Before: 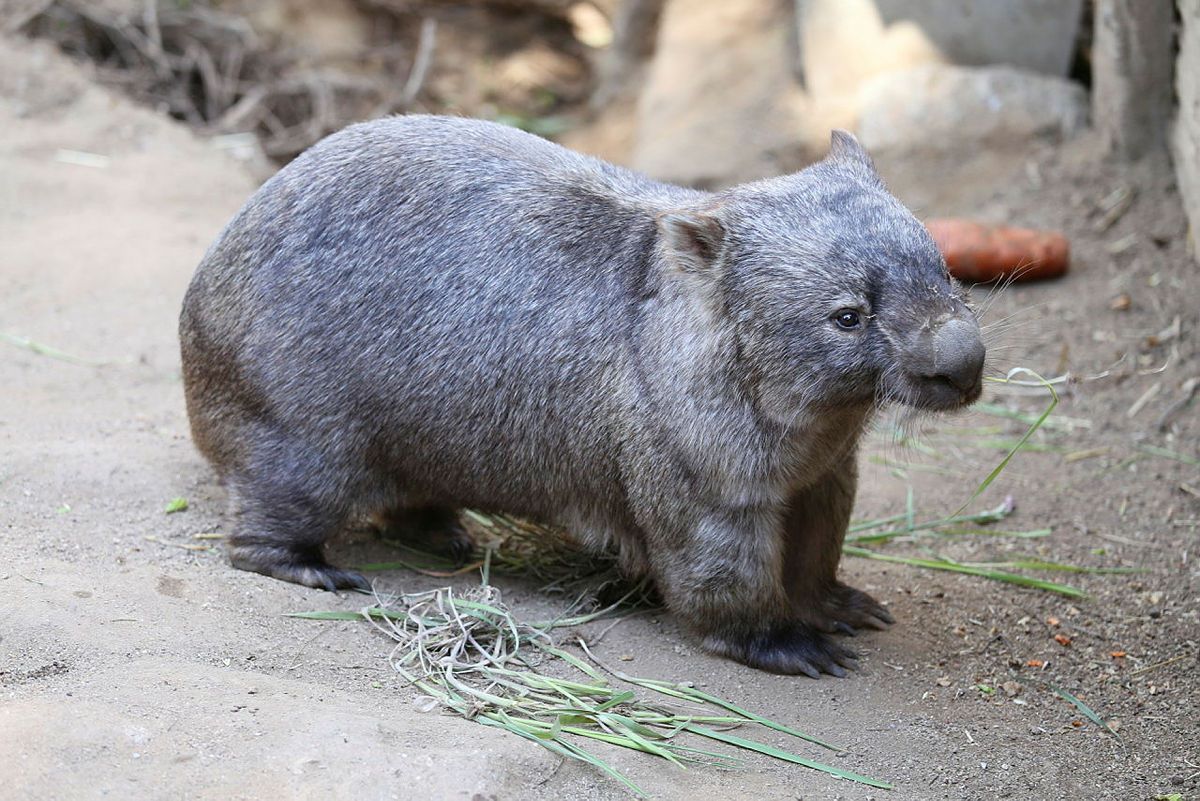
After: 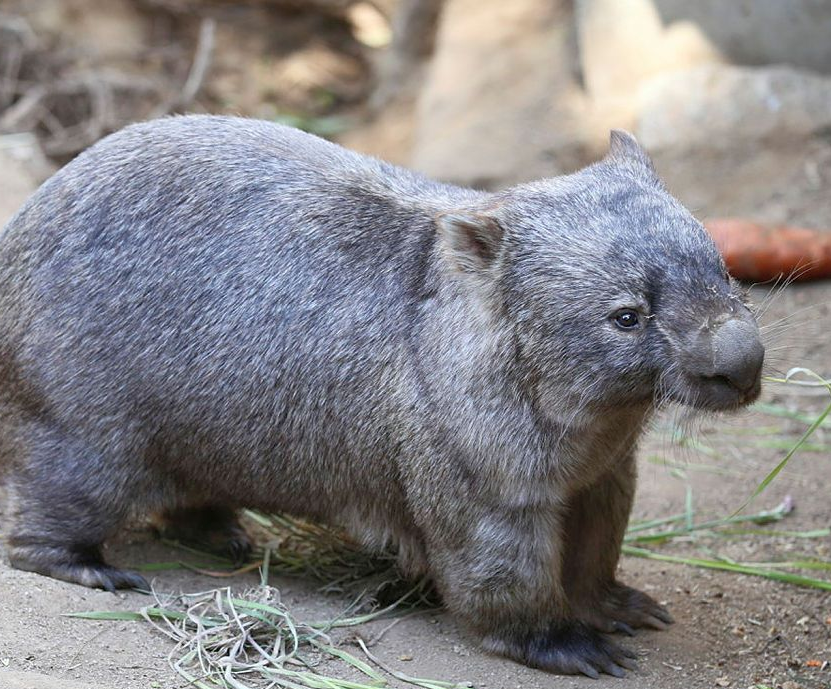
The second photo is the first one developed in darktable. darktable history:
shadows and highlights: shadows 43.06, highlights 6.94
crop: left 18.479%, right 12.2%, bottom 13.971%
